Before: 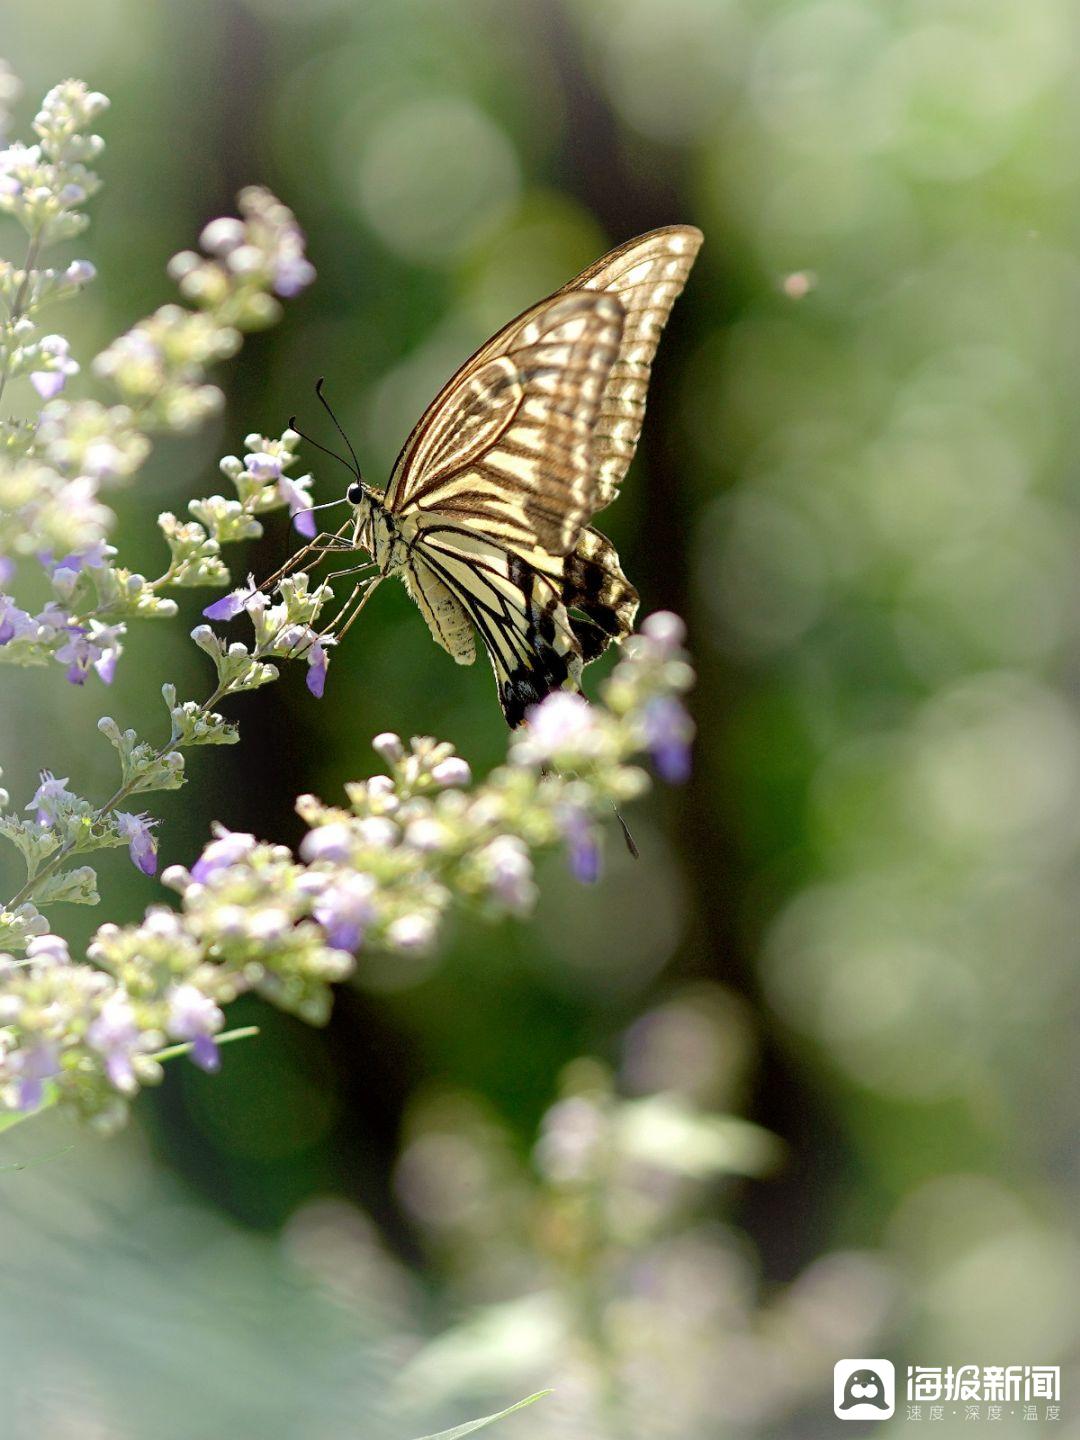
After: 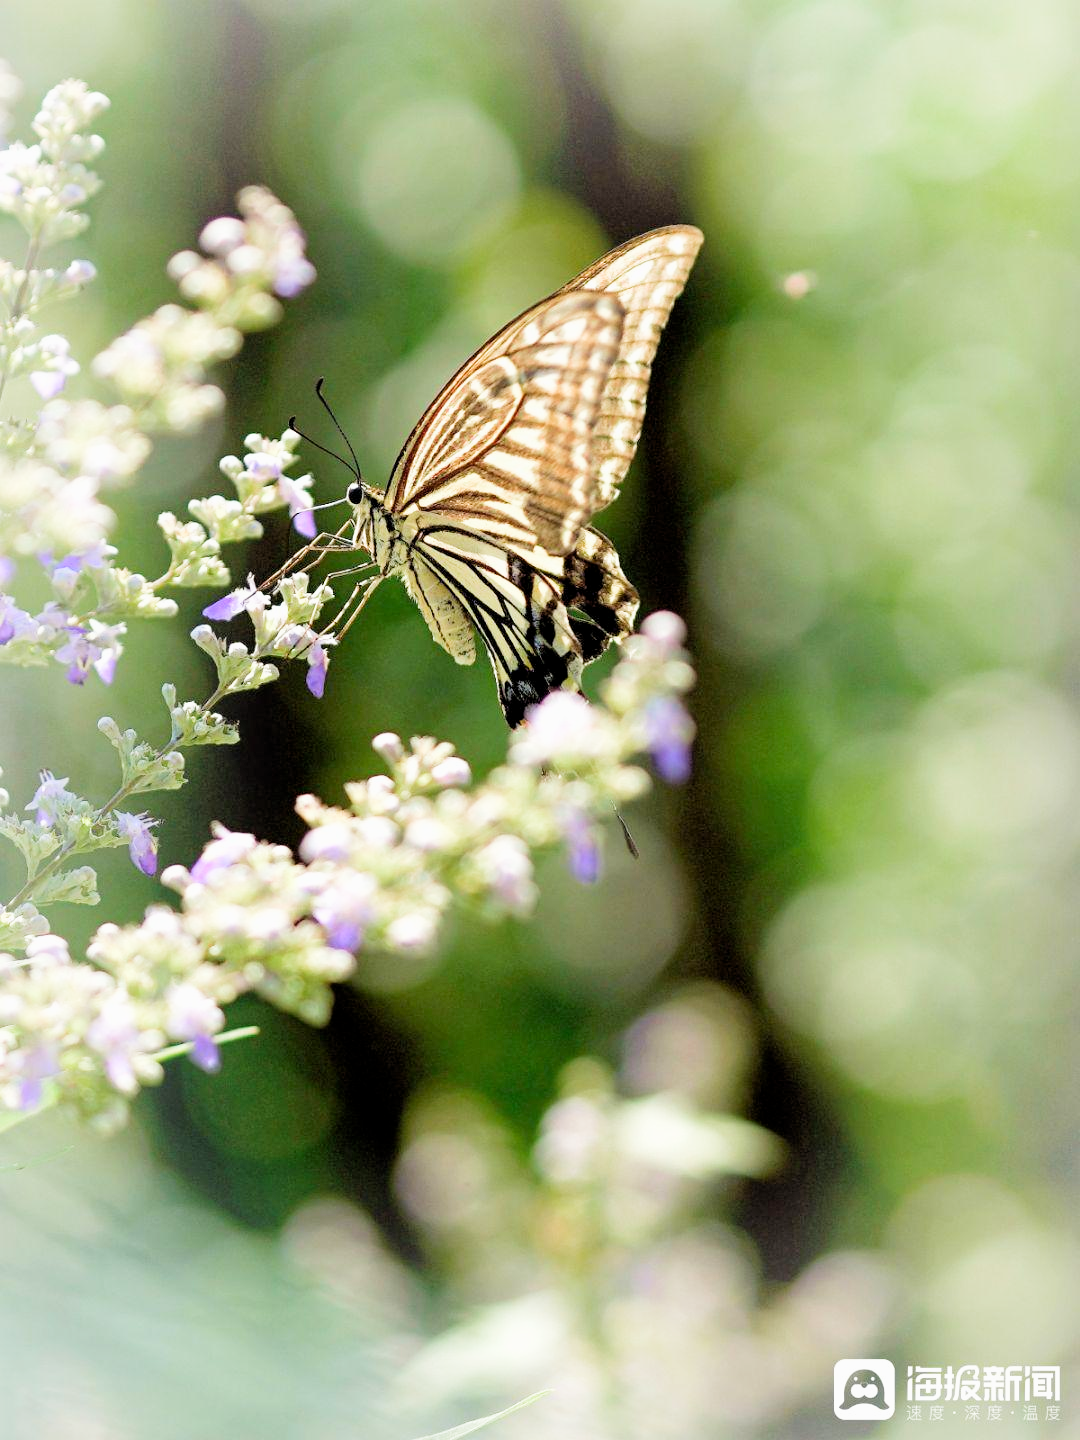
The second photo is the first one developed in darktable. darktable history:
filmic rgb: middle gray luminance 18.42%, black relative exposure -9 EV, white relative exposure 3.75 EV, threshold 6 EV, target black luminance 0%, hardness 4.85, latitude 67.35%, contrast 0.955, highlights saturation mix 20%, shadows ↔ highlights balance 21.36%, add noise in highlights 0, preserve chrominance luminance Y, color science v3 (2019), use custom middle-gray values true, iterations of high-quality reconstruction 0, contrast in highlights soft, enable highlight reconstruction true
exposure: exposure 1.15 EV, compensate highlight preservation false
